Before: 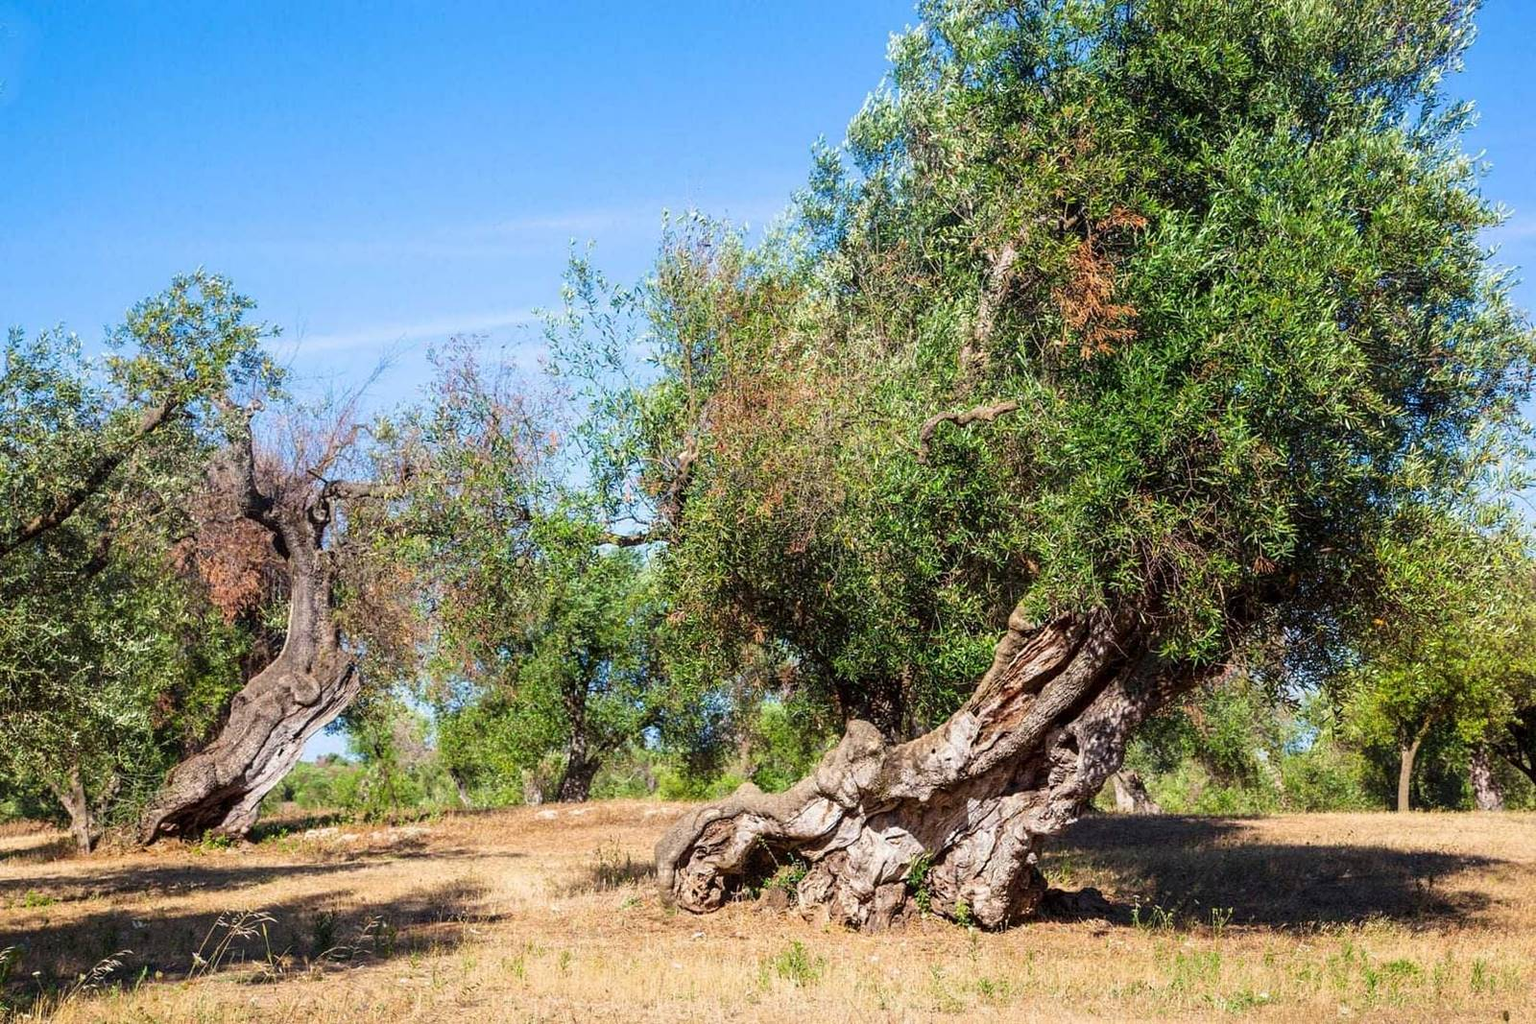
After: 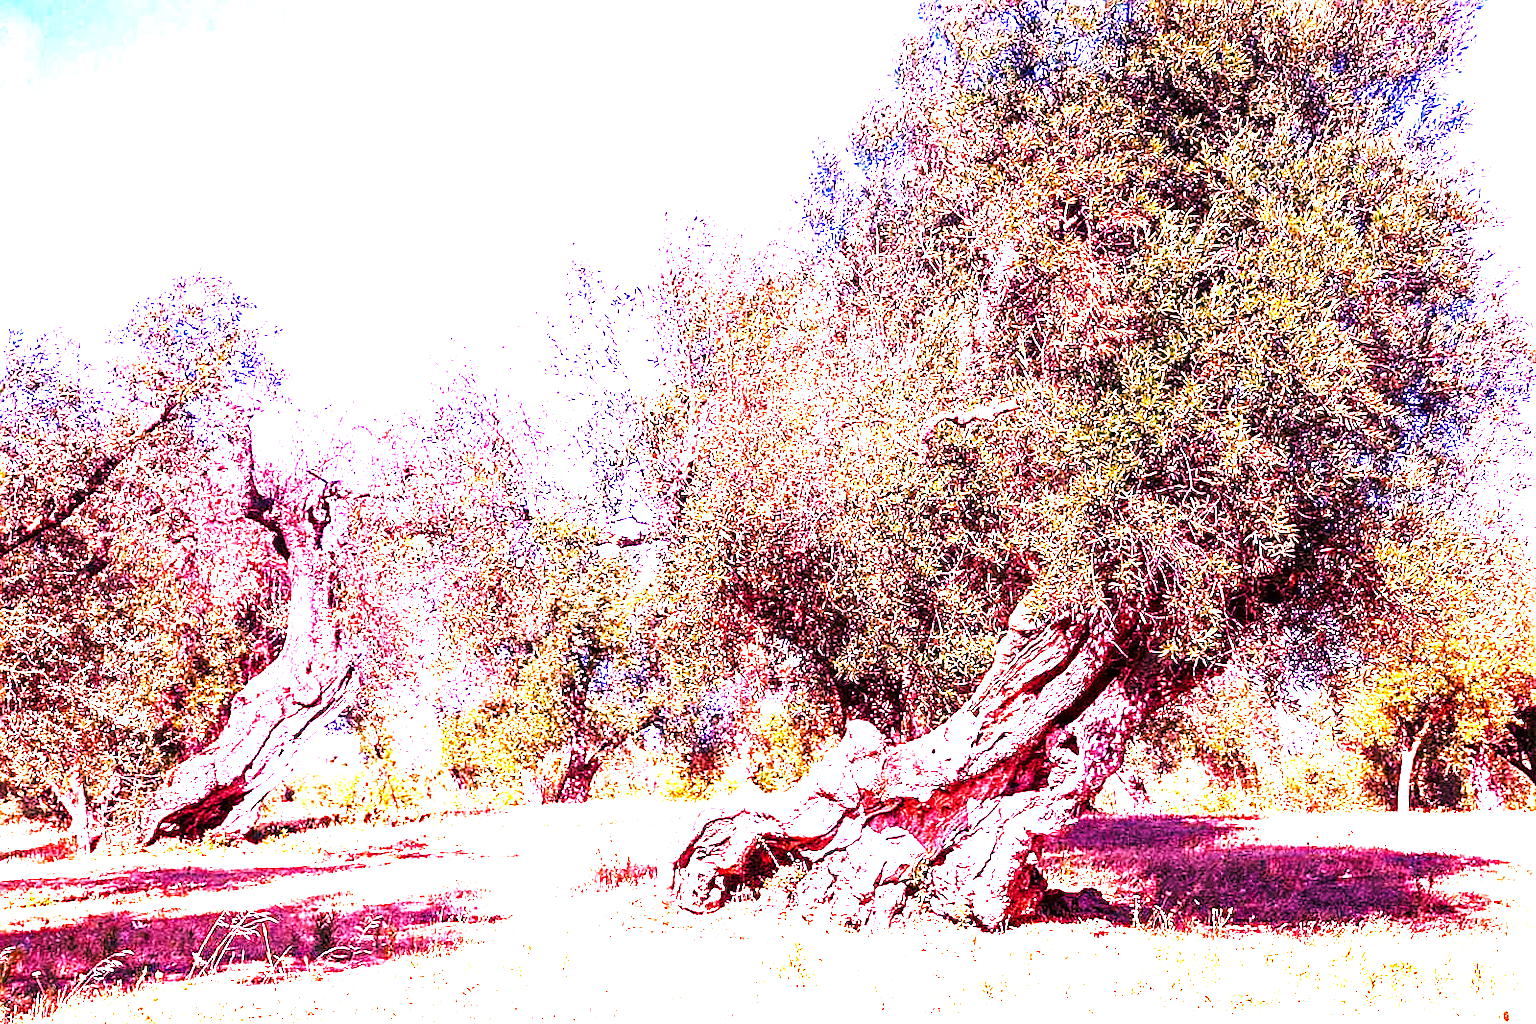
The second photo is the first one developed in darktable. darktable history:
sharpen: on, module defaults
base curve: curves: ch0 [(0, 0) (0.028, 0.03) (0.121, 0.232) (0.46, 0.748) (0.859, 0.968) (1, 1)], preserve colors none
graduated density: rotation -0.352°, offset 57.64
white balance: red 2.14, blue 1.588
local contrast: mode bilateral grid, contrast 20, coarseness 100, detail 150%, midtone range 0.2
levels: levels [0, 0.281, 0.562]
tone curve: curves: ch0 [(0, 0) (0.797, 0.684) (1, 1)], color space Lab, linked channels, preserve colors none
